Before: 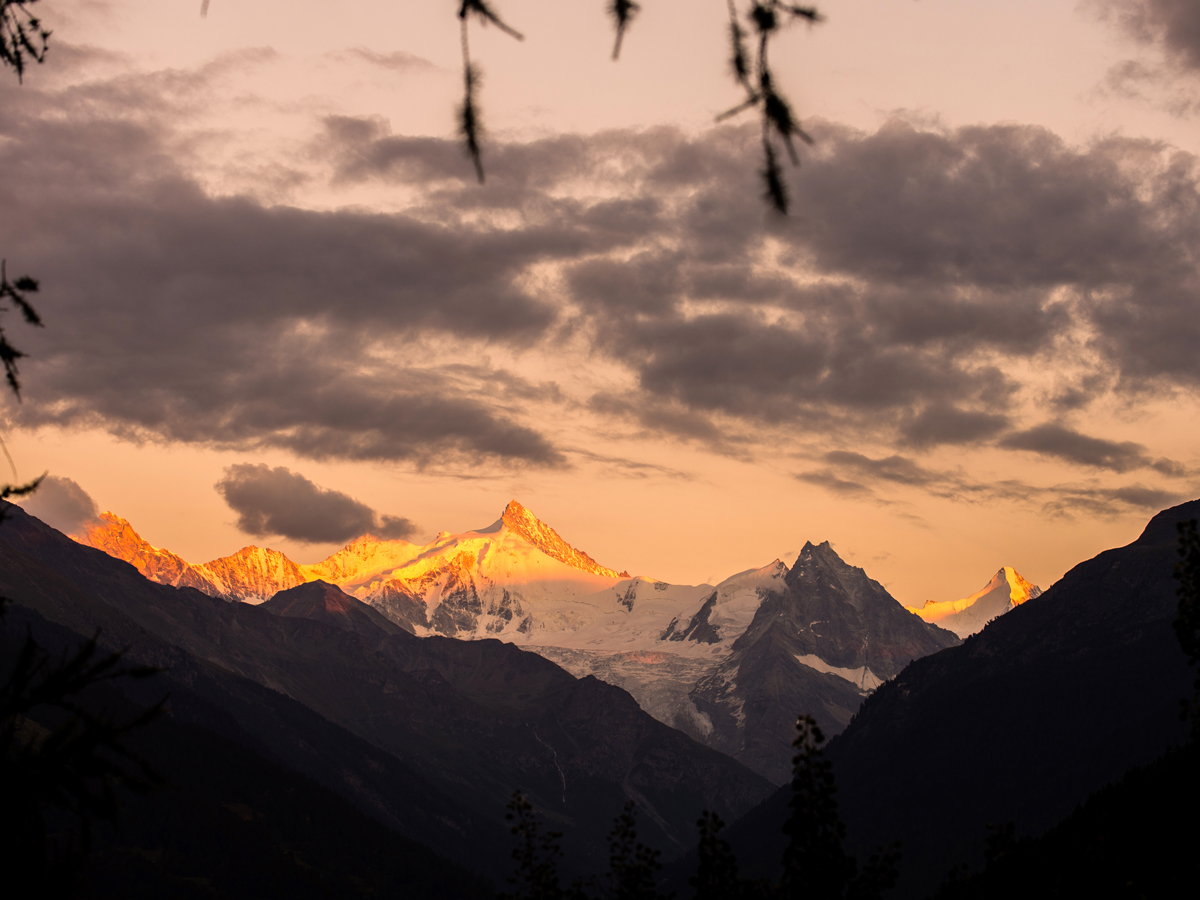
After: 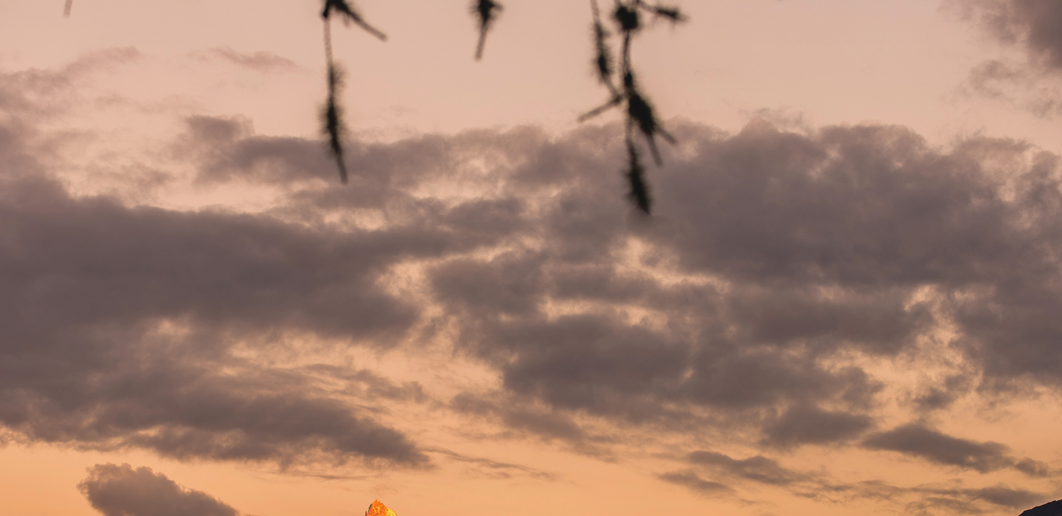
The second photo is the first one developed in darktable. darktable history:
crop and rotate: left 11.451%, bottom 42.662%
contrast brightness saturation: contrast -0.123
